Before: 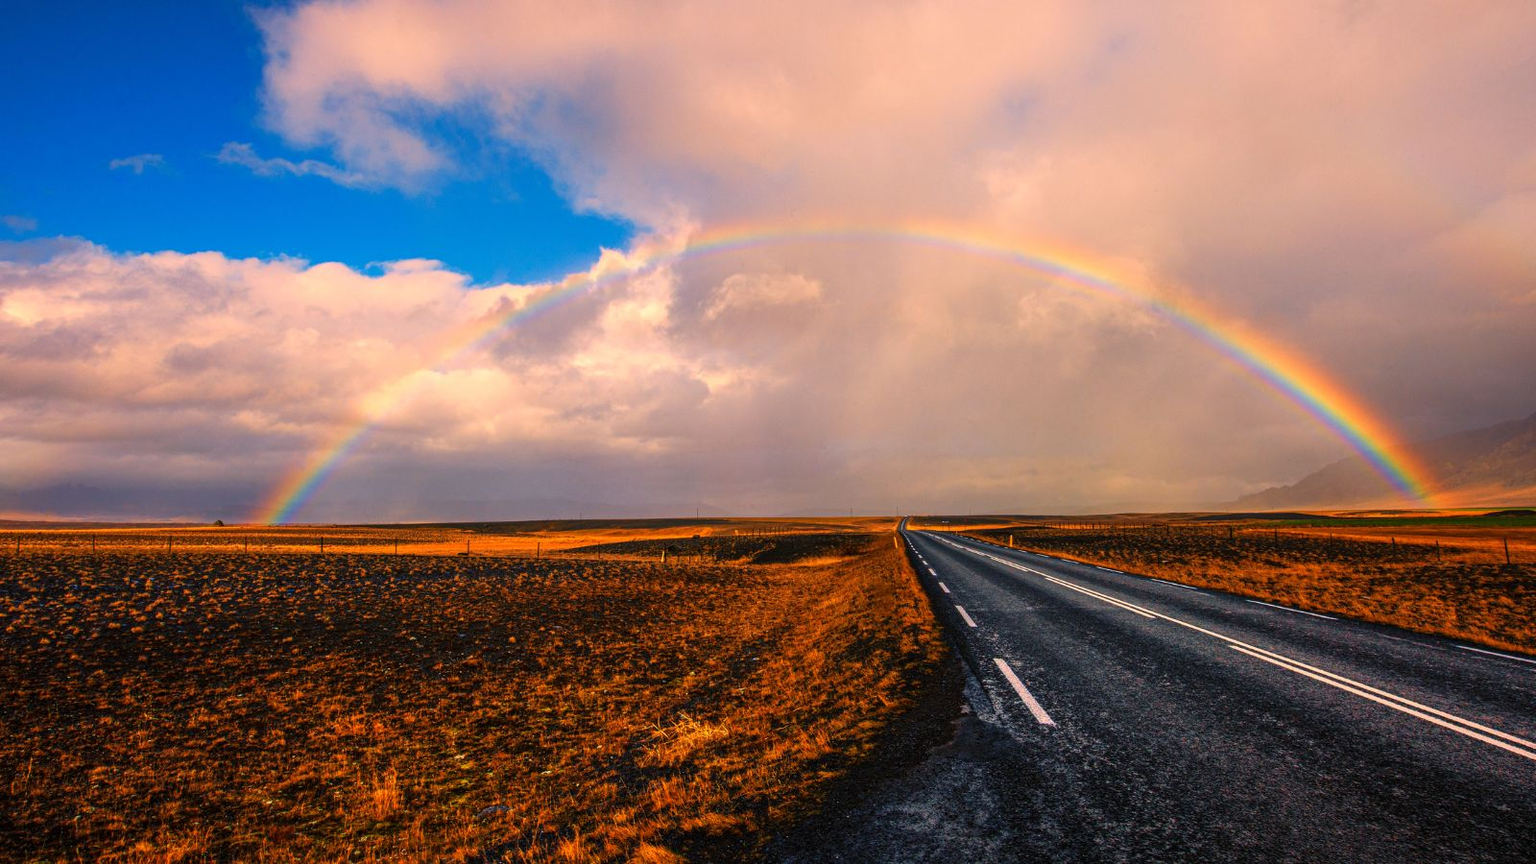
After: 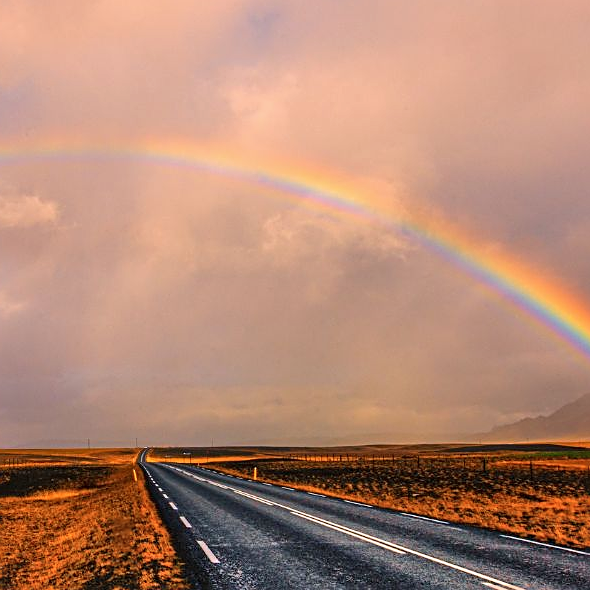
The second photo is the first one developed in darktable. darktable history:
shadows and highlights: shadows 75, highlights -25, soften with gaussian
crop and rotate: left 49.936%, top 10.094%, right 13.136%, bottom 24.256%
sharpen: on, module defaults
